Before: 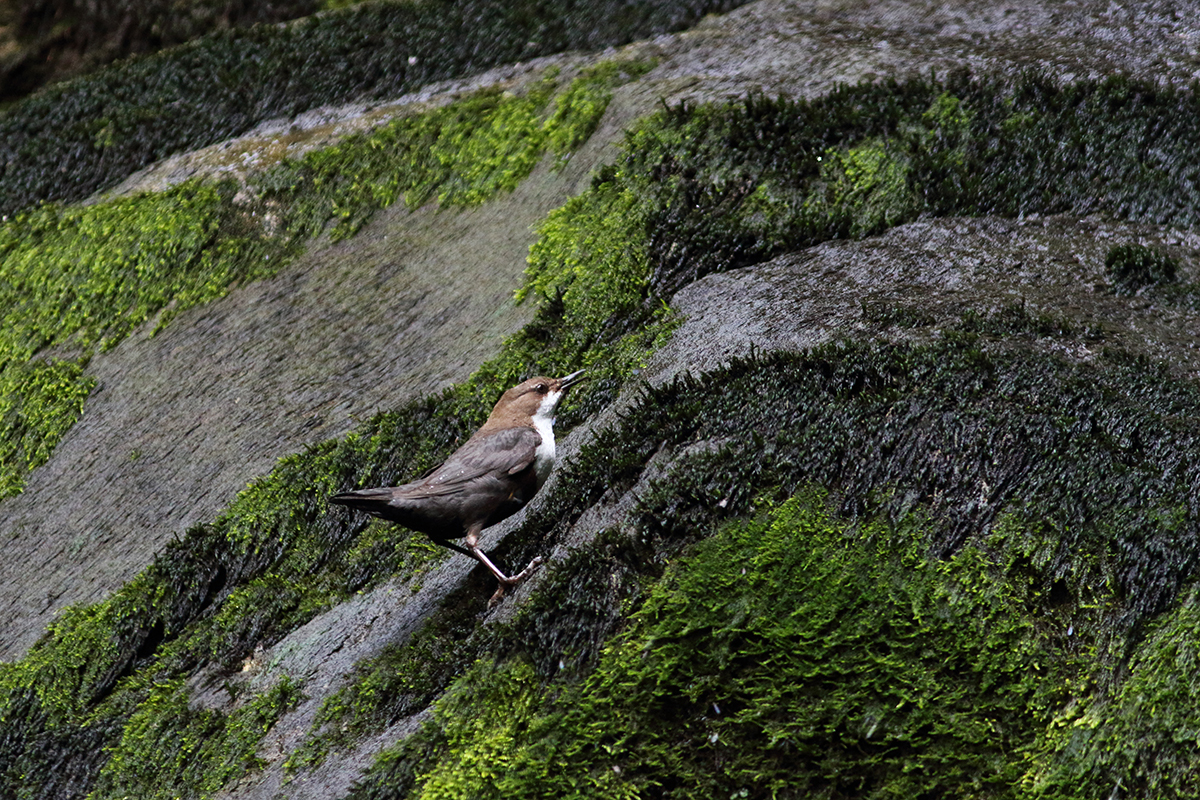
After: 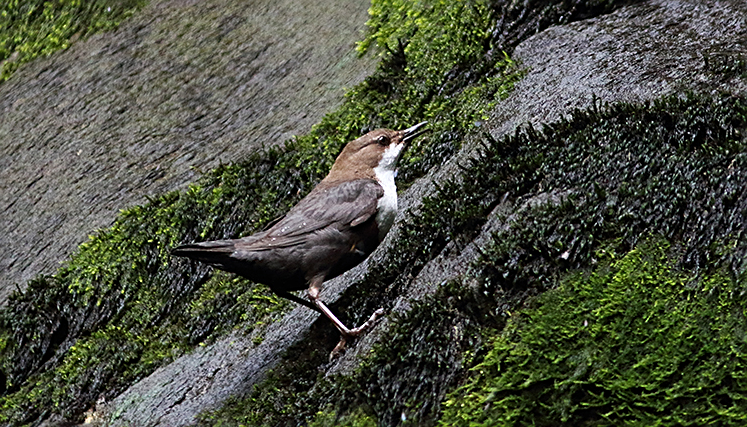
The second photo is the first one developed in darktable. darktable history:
sharpen: on, module defaults
crop: left 13.215%, top 31.092%, right 24.477%, bottom 15.493%
